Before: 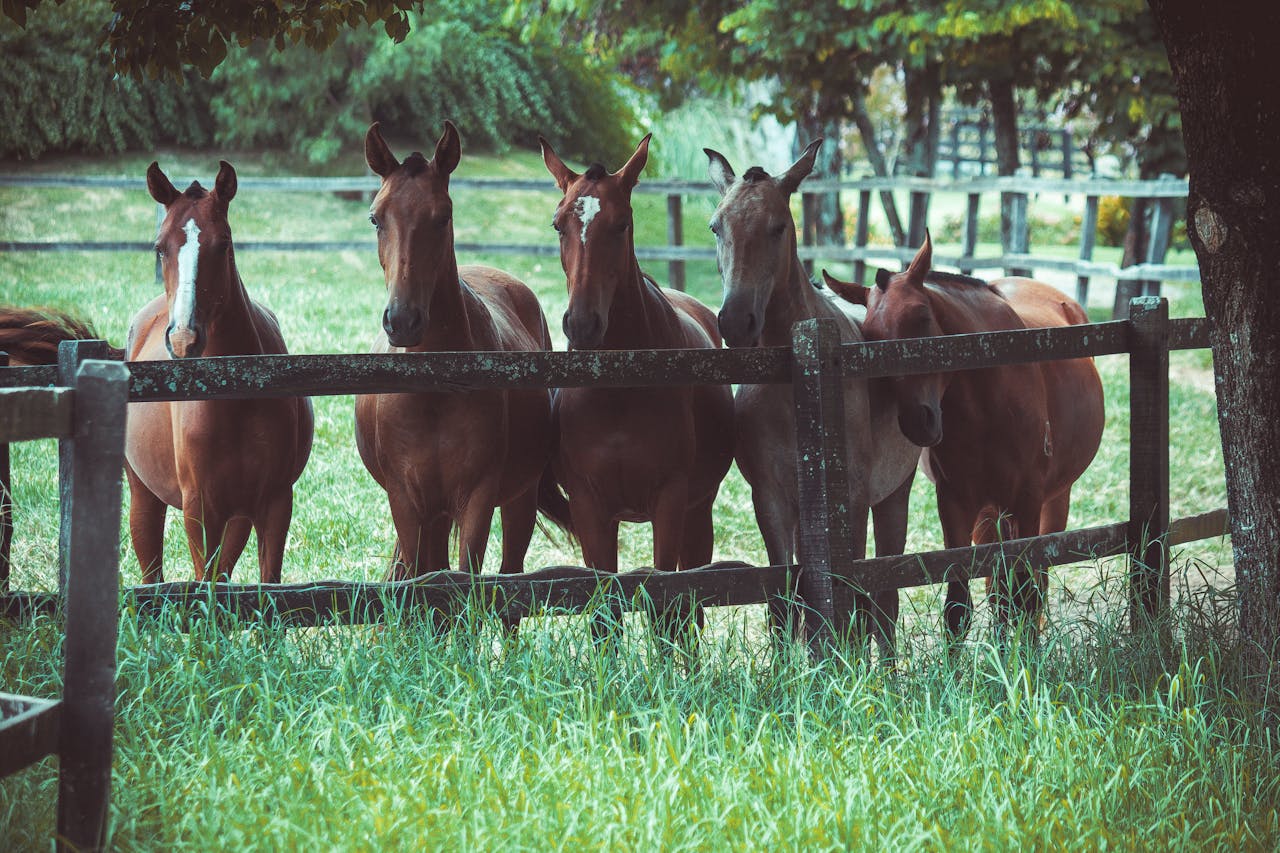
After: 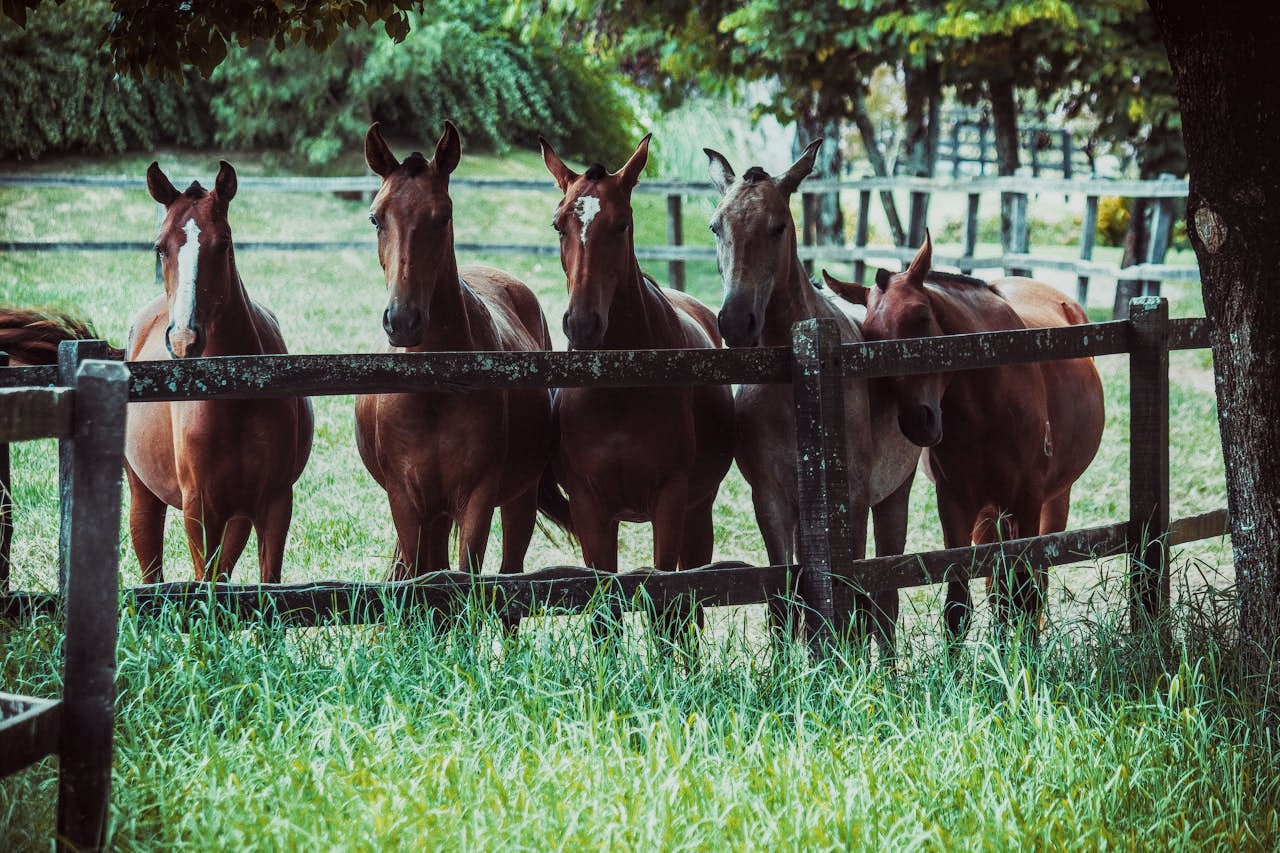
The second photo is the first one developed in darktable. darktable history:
local contrast: on, module defaults
sigmoid: contrast 1.7, skew -0.2, preserve hue 0%, red attenuation 0.1, red rotation 0.035, green attenuation 0.1, green rotation -0.017, blue attenuation 0.15, blue rotation -0.052, base primaries Rec2020
